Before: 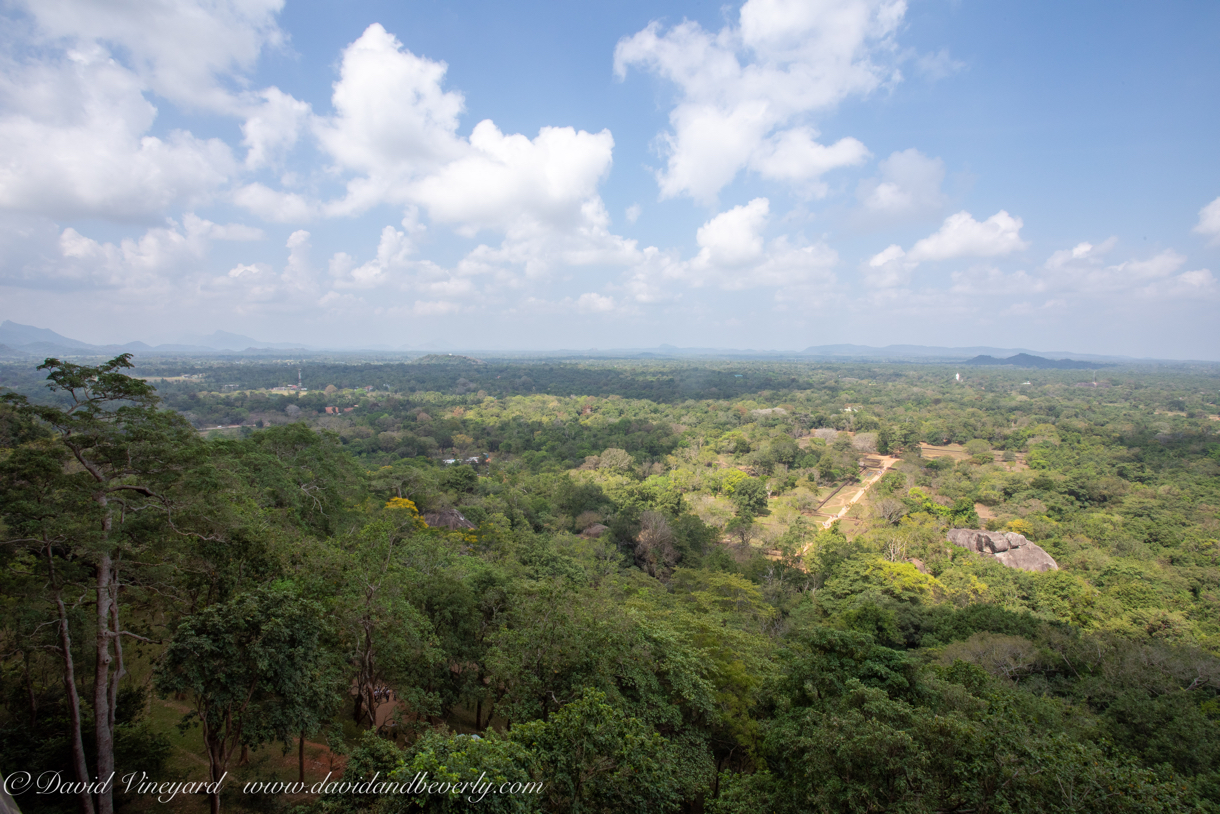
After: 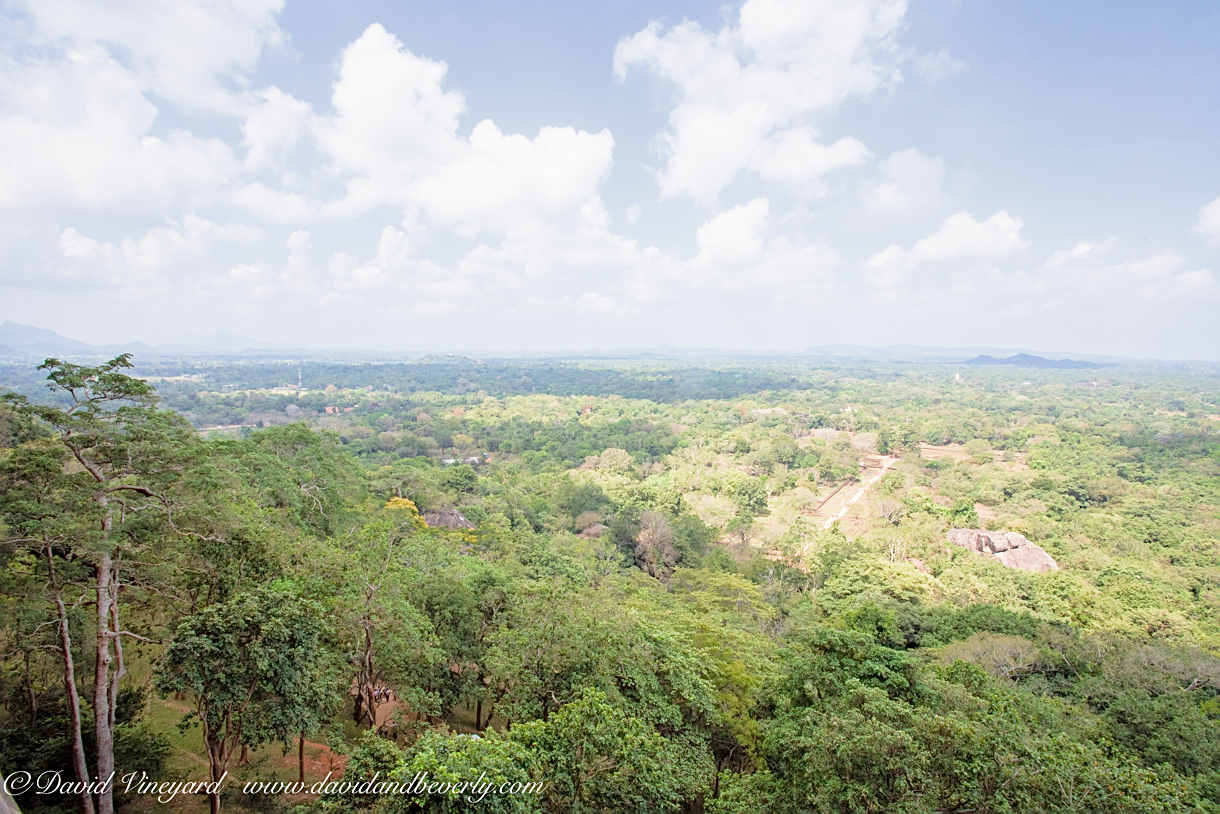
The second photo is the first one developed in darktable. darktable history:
exposure: compensate highlight preservation false
filmic rgb: middle gray luminance 4.29%, black relative exposure -13 EV, white relative exposure 5 EV, threshold 6 EV, target black luminance 0%, hardness 5.19, latitude 59.69%, contrast 0.767, highlights saturation mix 5%, shadows ↔ highlights balance 25.95%, add noise in highlights 0, color science v3 (2019), use custom middle-gray values true, iterations of high-quality reconstruction 0, contrast in highlights soft, enable highlight reconstruction true
sharpen: on, module defaults
